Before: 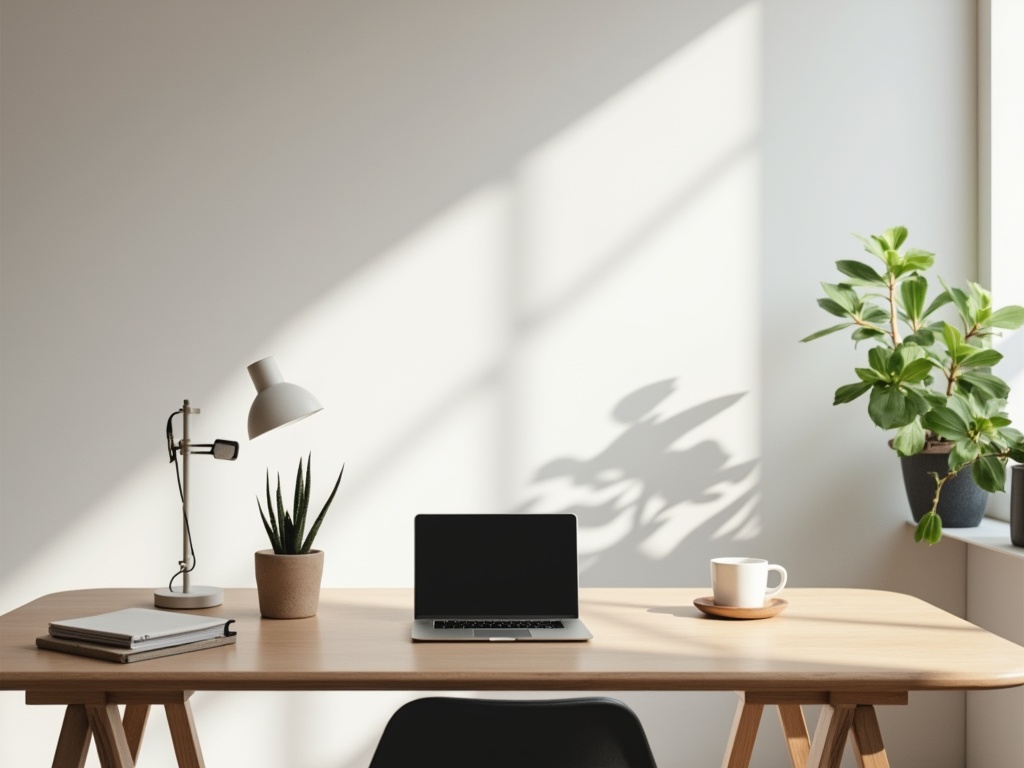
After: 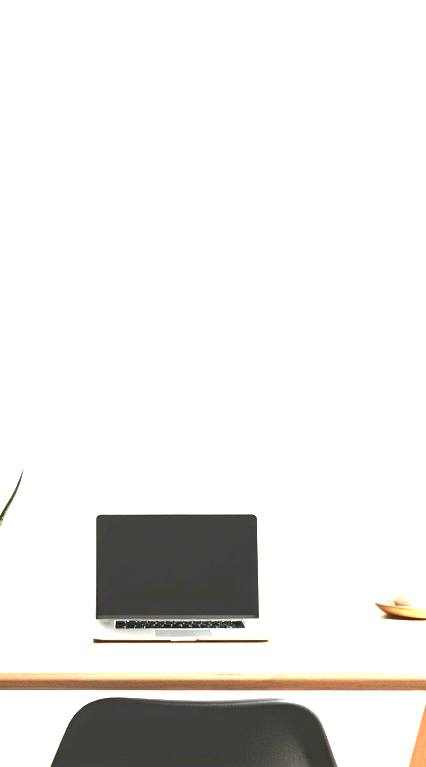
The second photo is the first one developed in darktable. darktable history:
exposure: black level correction 0.001, exposure 2.607 EV, compensate exposure bias true, compensate highlight preservation false
crop: left 31.229%, right 27.105%
